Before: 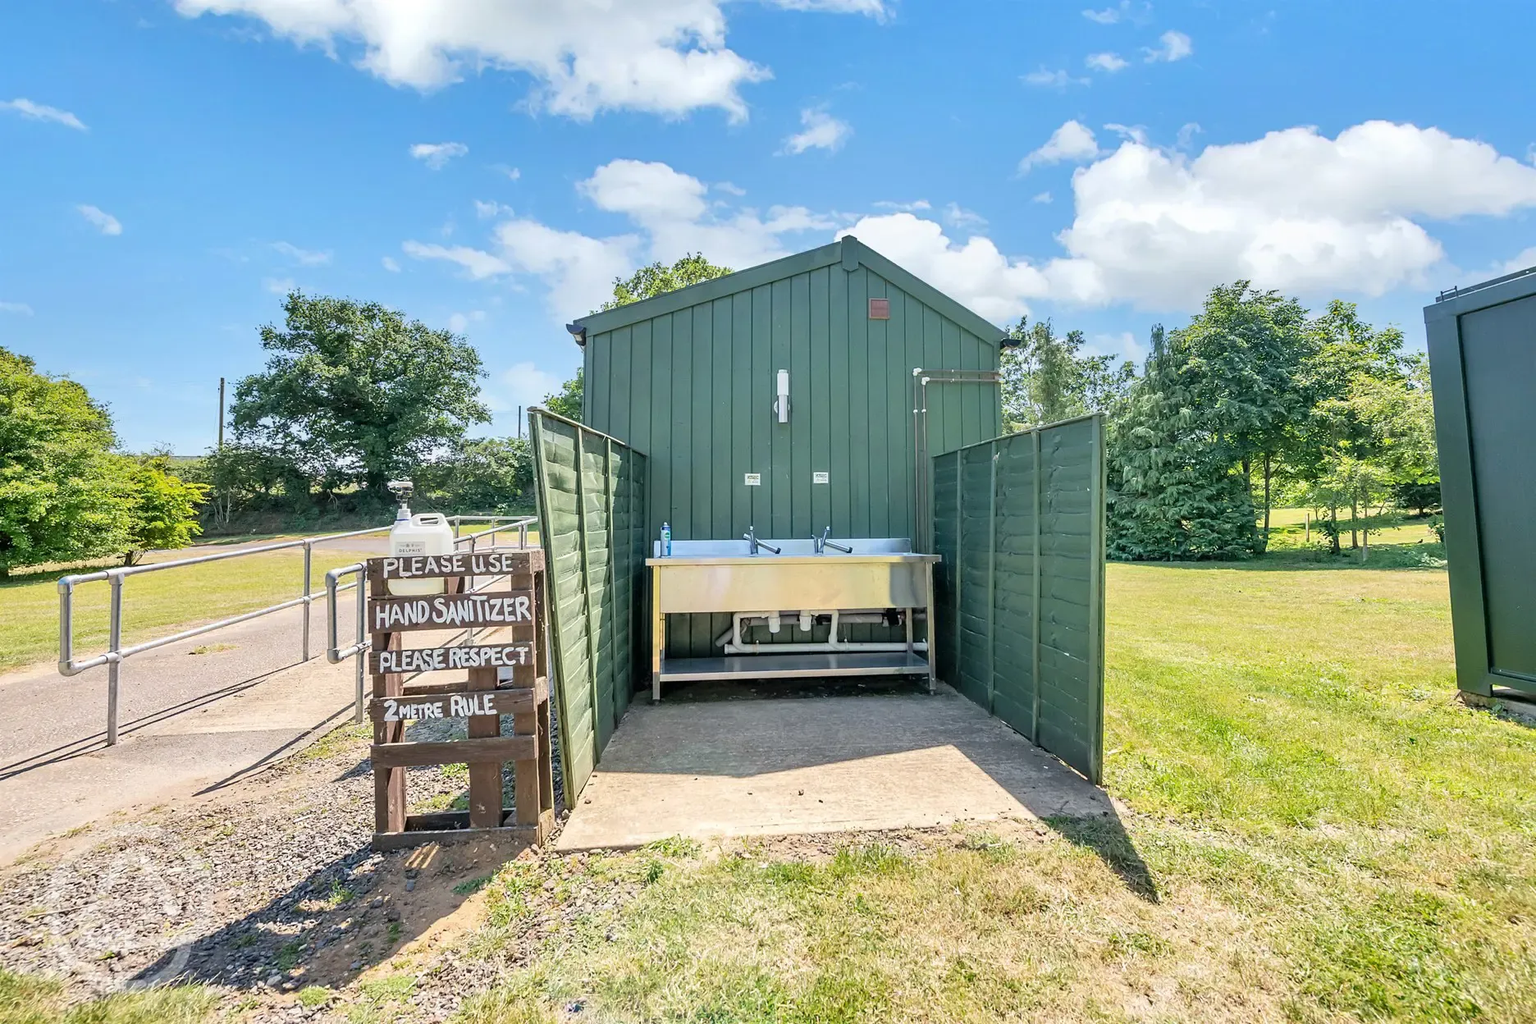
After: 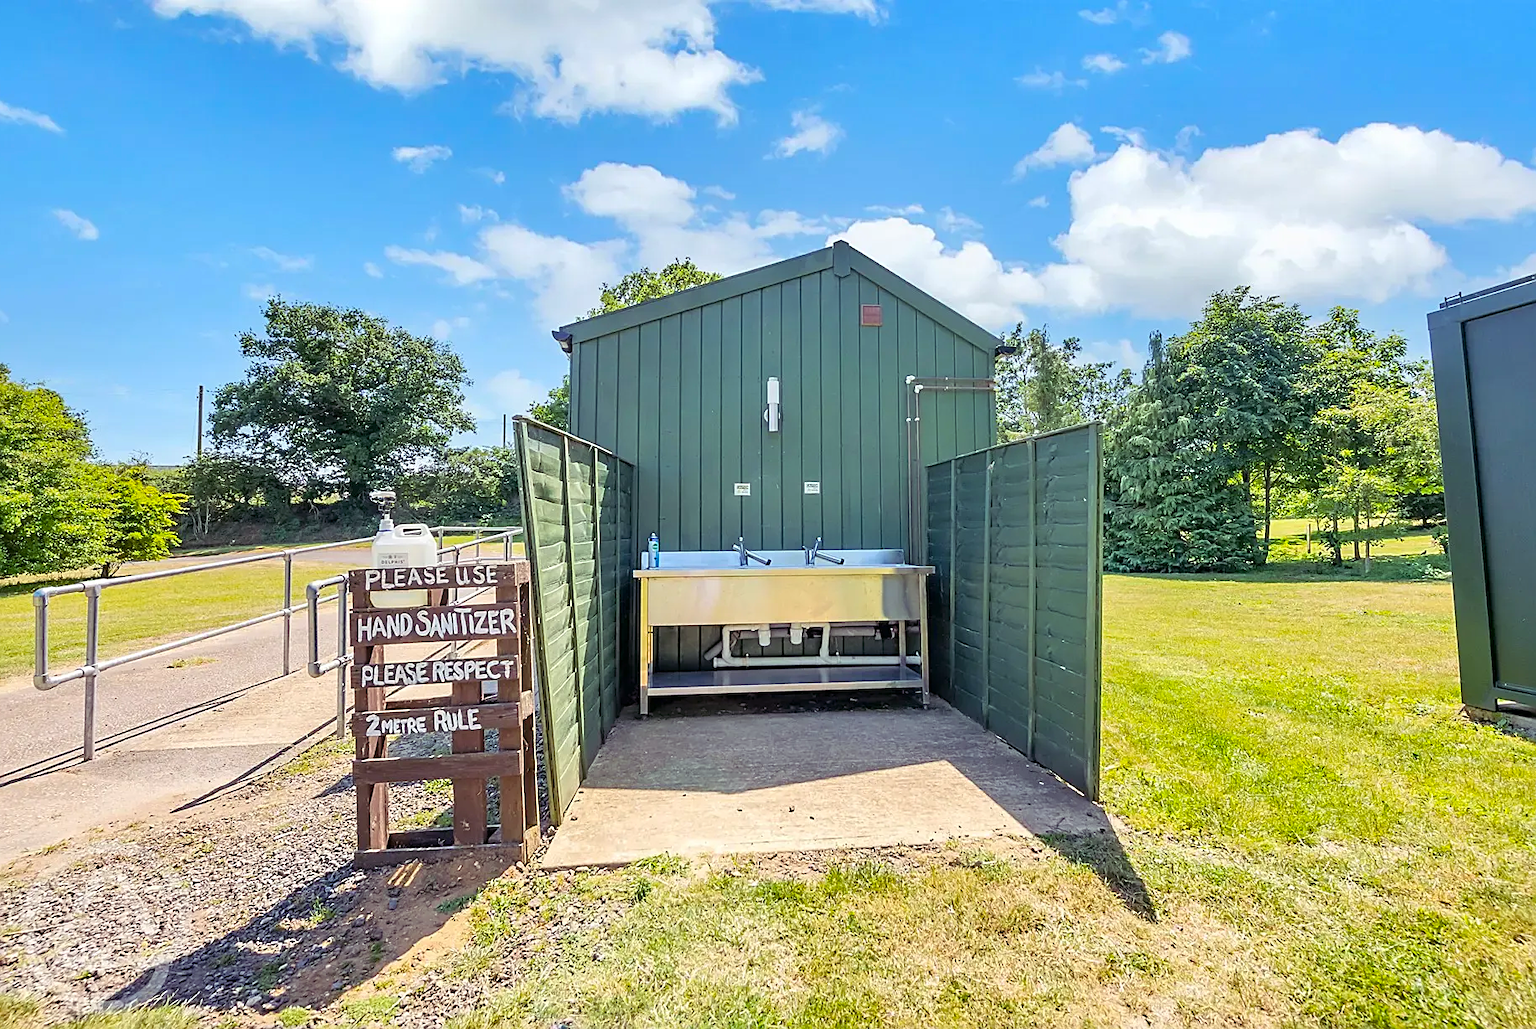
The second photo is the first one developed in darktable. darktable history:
crop: left 1.704%, right 0.275%, bottom 1.461%
sharpen: on, module defaults
color balance rgb: shadows lift › luminance 0.702%, shadows lift › chroma 6.975%, shadows lift › hue 300.56°, perceptual saturation grading › global saturation 24.964%
